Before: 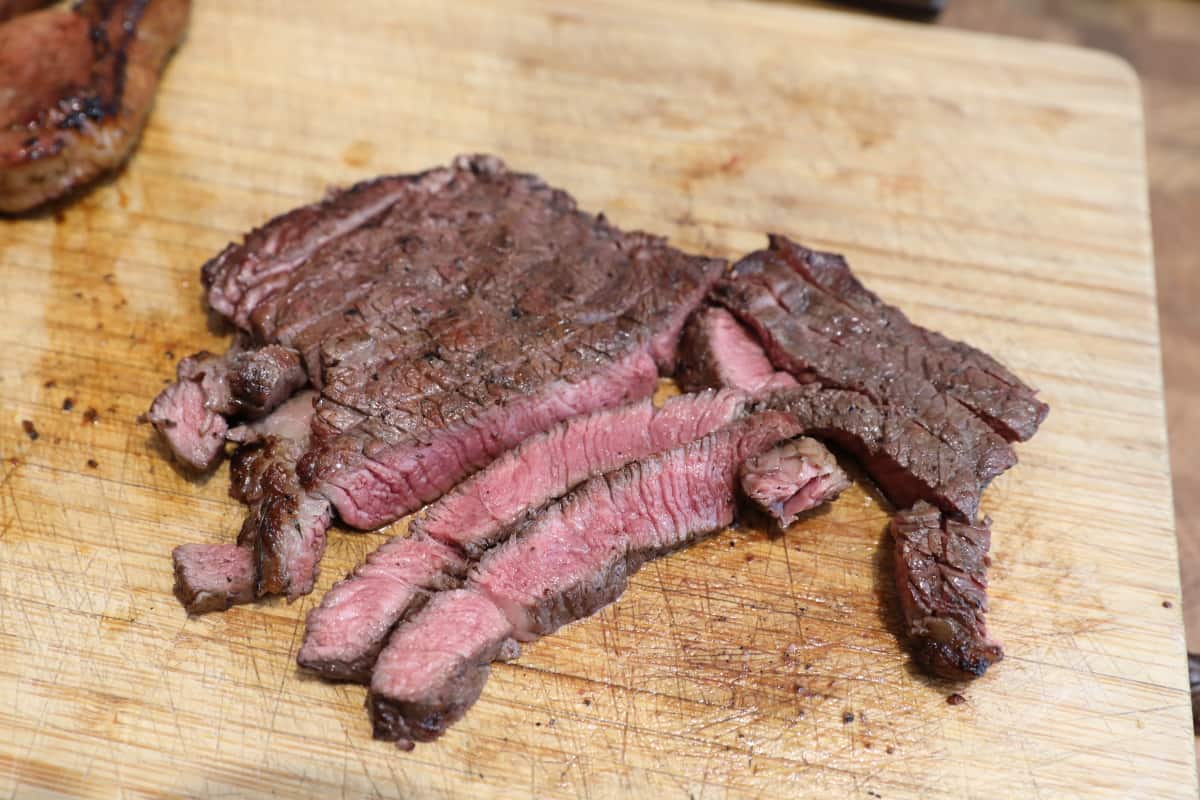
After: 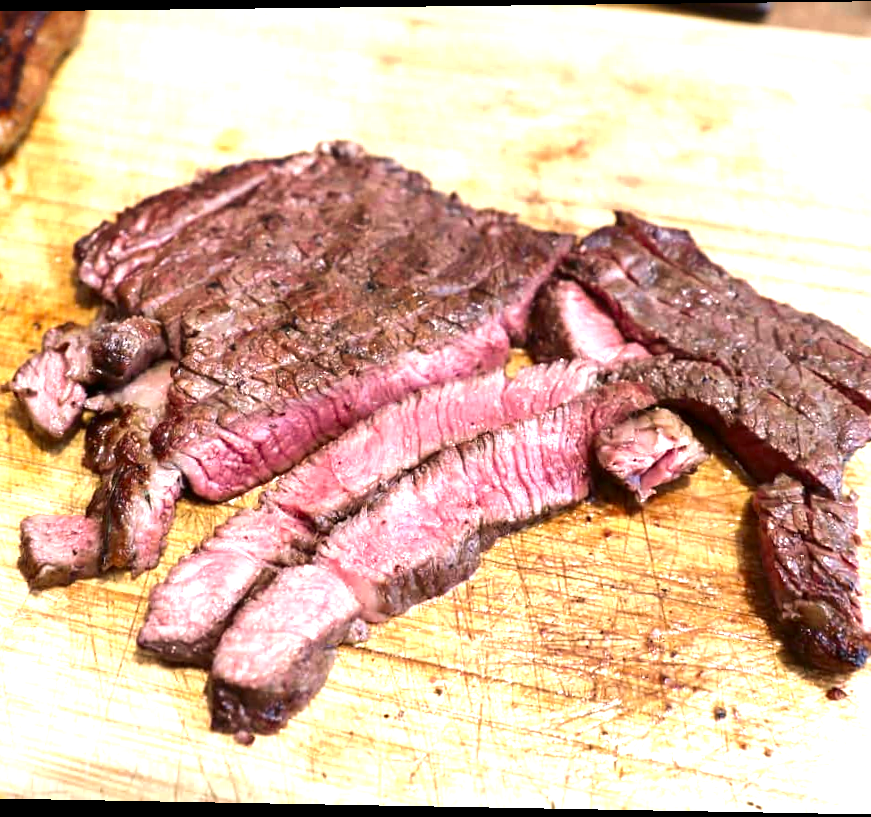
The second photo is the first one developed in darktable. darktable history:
local contrast: mode bilateral grid, contrast 10, coarseness 25, detail 115%, midtone range 0.2
exposure: black level correction 0, exposure 1.2 EV, compensate highlight preservation false
rotate and perspective: rotation 0.128°, lens shift (vertical) -0.181, lens shift (horizontal) -0.044, shear 0.001, automatic cropping off
contrast brightness saturation: contrast 0.07, brightness -0.14, saturation 0.11
velvia: on, module defaults
crop and rotate: left 14.292%, right 19.041%
